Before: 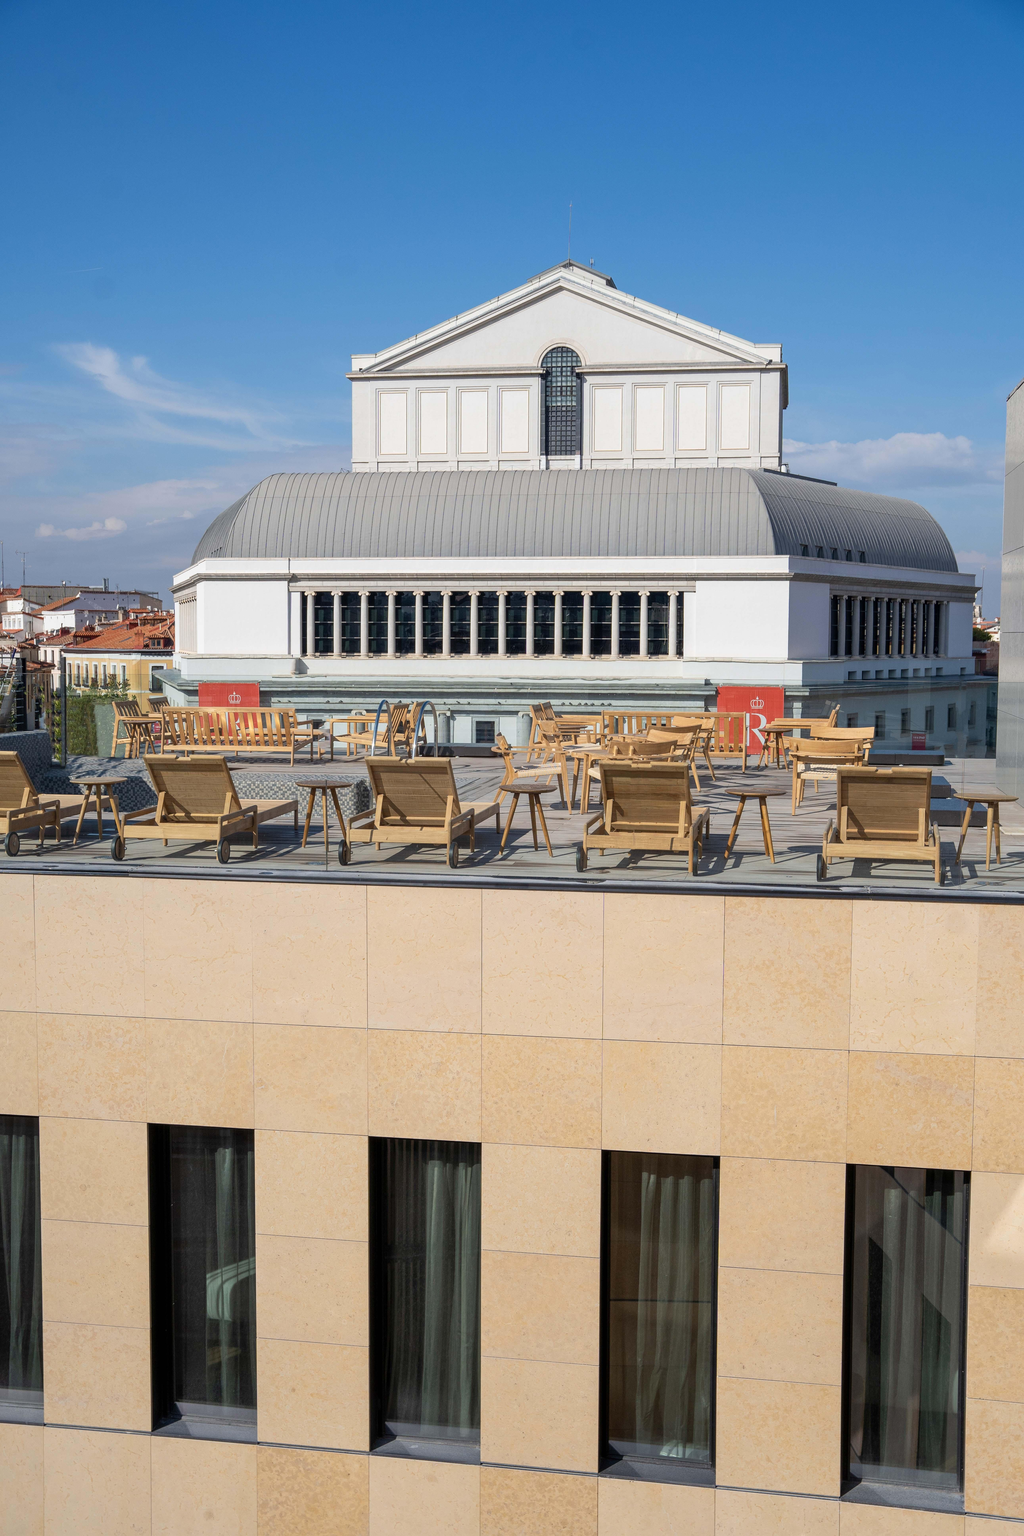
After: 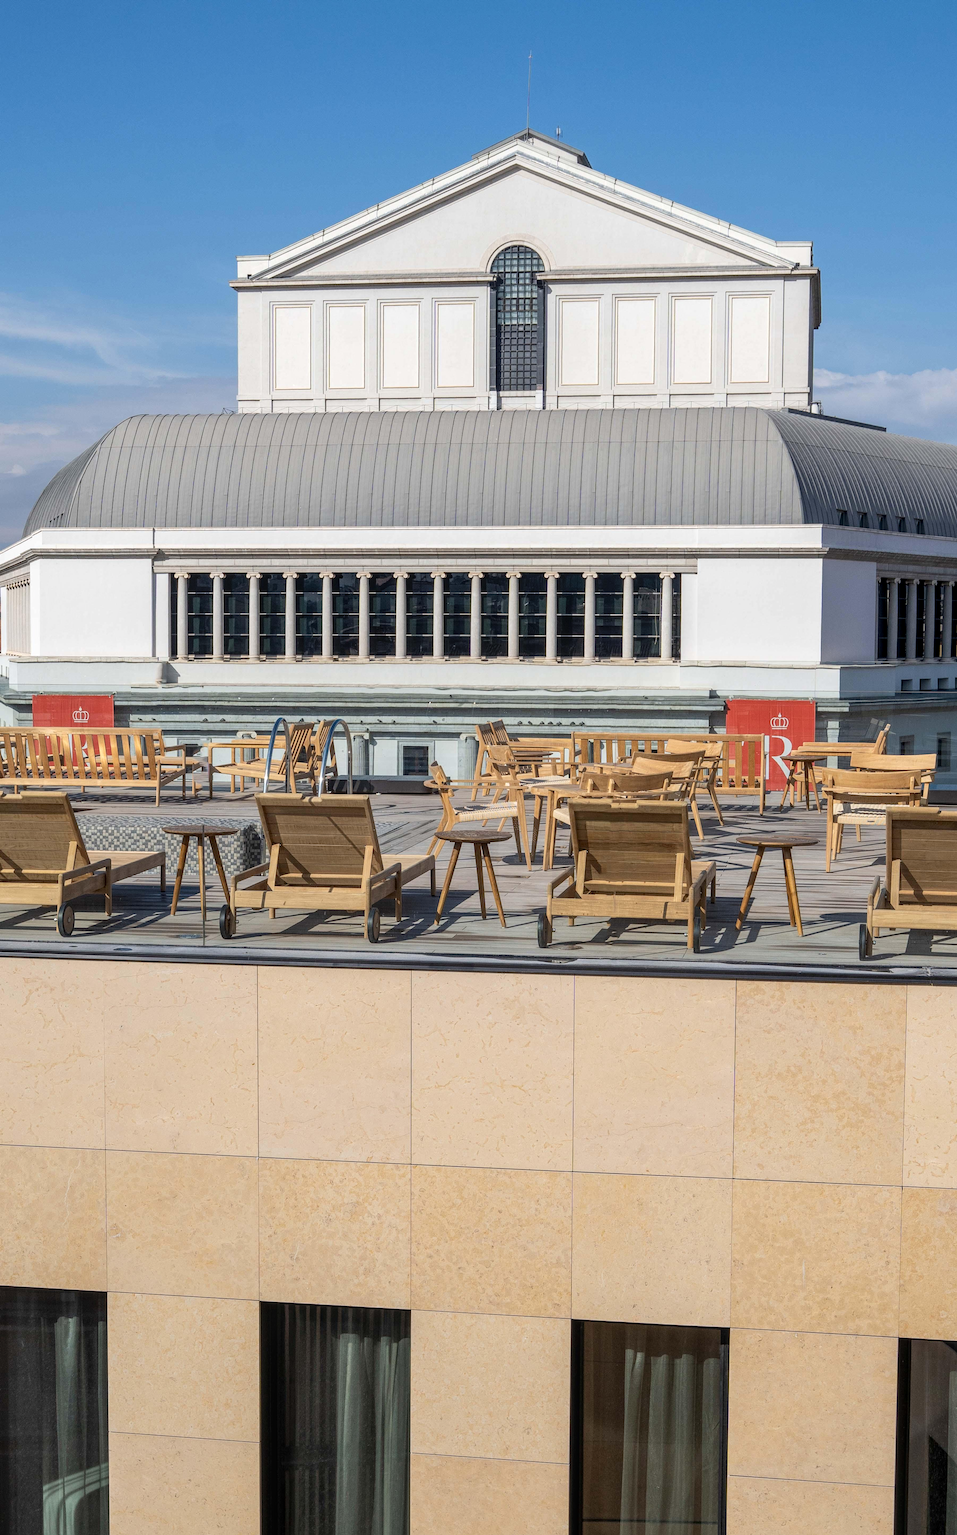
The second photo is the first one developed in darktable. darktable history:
crop and rotate: left 17.046%, top 10.659%, right 12.989%, bottom 14.553%
local contrast: on, module defaults
